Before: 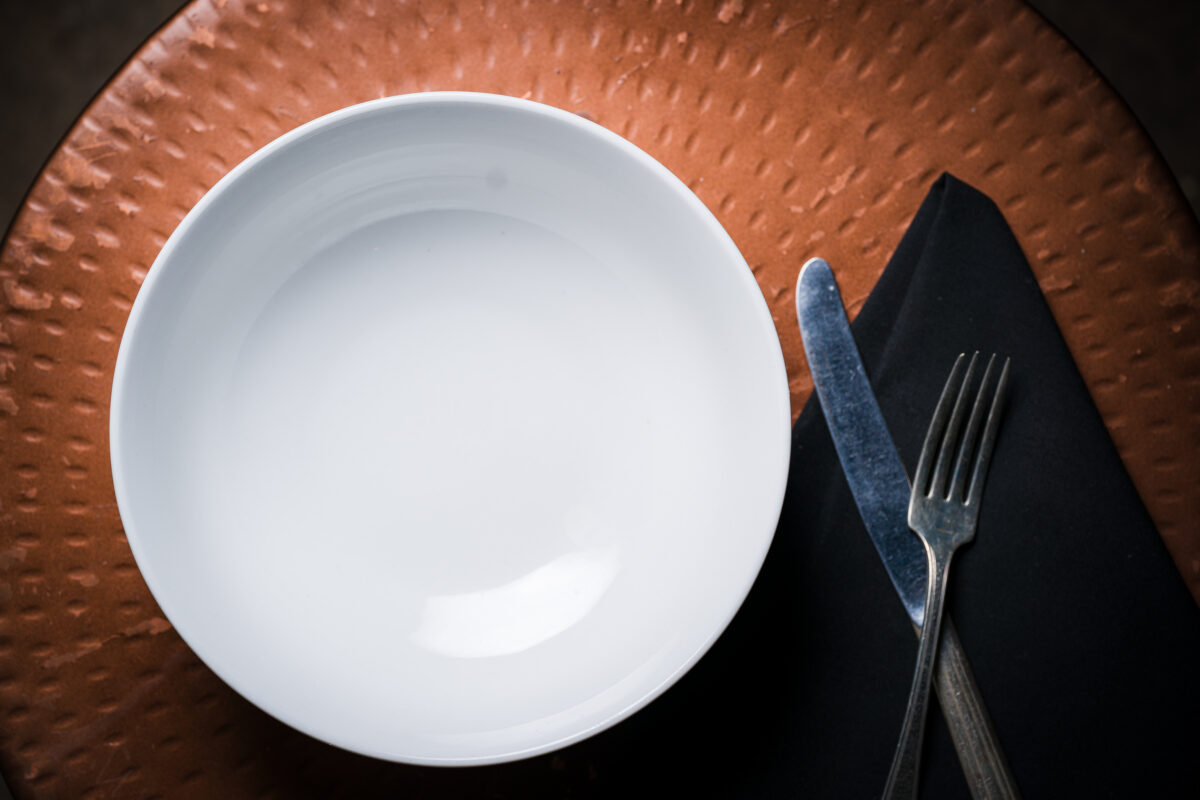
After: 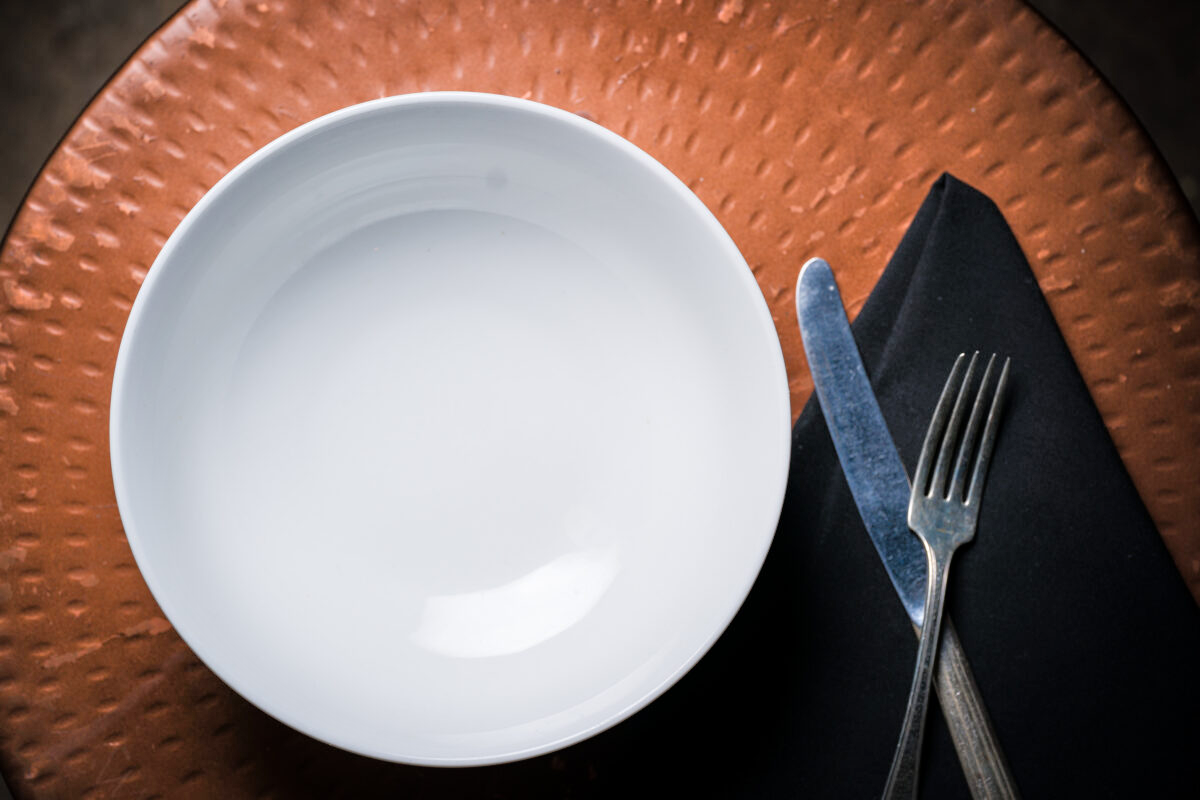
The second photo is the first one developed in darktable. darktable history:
tone equalizer: -7 EV 0.164 EV, -6 EV 0.613 EV, -5 EV 1.11 EV, -4 EV 1.32 EV, -3 EV 1.18 EV, -2 EV 0.6 EV, -1 EV 0.168 EV
